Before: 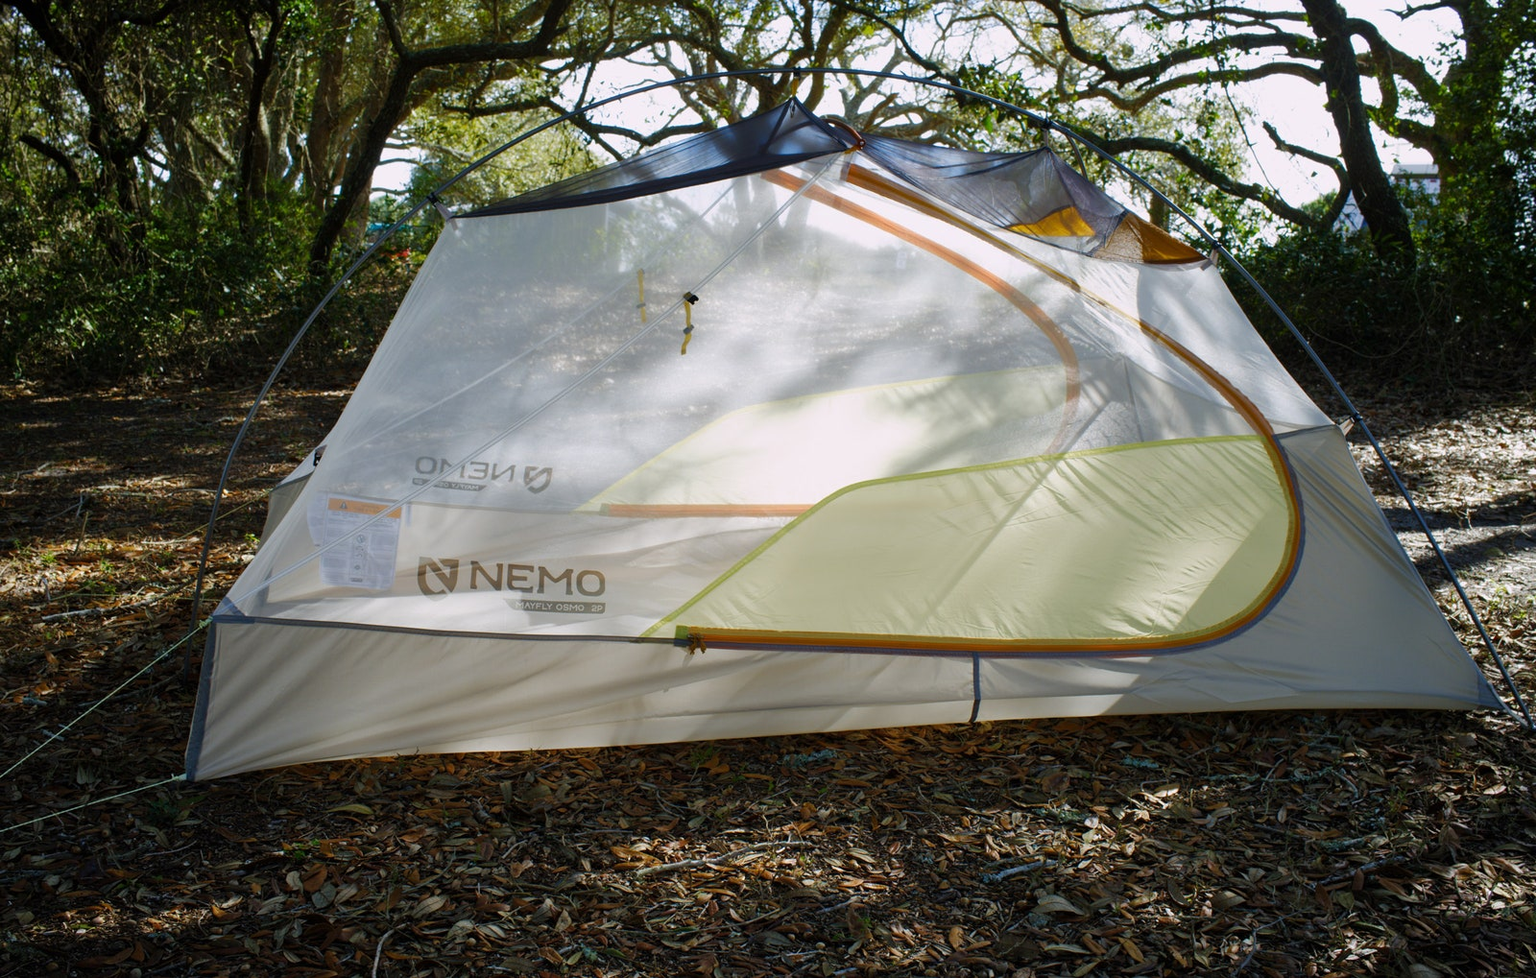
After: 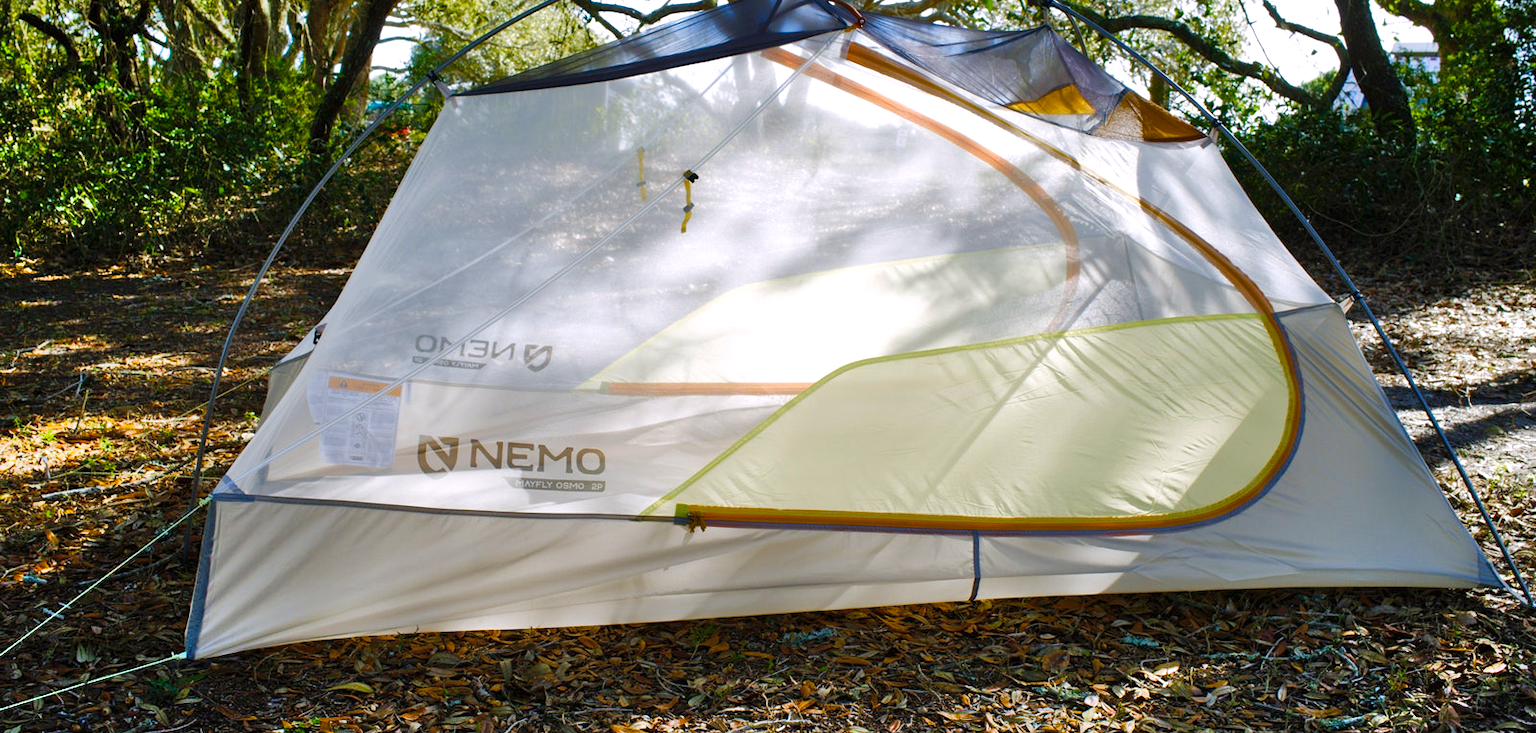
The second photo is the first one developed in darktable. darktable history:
color balance rgb: perceptual saturation grading › global saturation 20%, perceptual saturation grading › highlights -25%, perceptual saturation grading › shadows 50%
shadows and highlights: radius 110.86, shadows 51.09, white point adjustment 9.16, highlights -4.17, highlights color adjustment 32.2%, soften with gaussian
crop and rotate: top 12.5%, bottom 12.5%
white balance: red 1.009, blue 1.027
